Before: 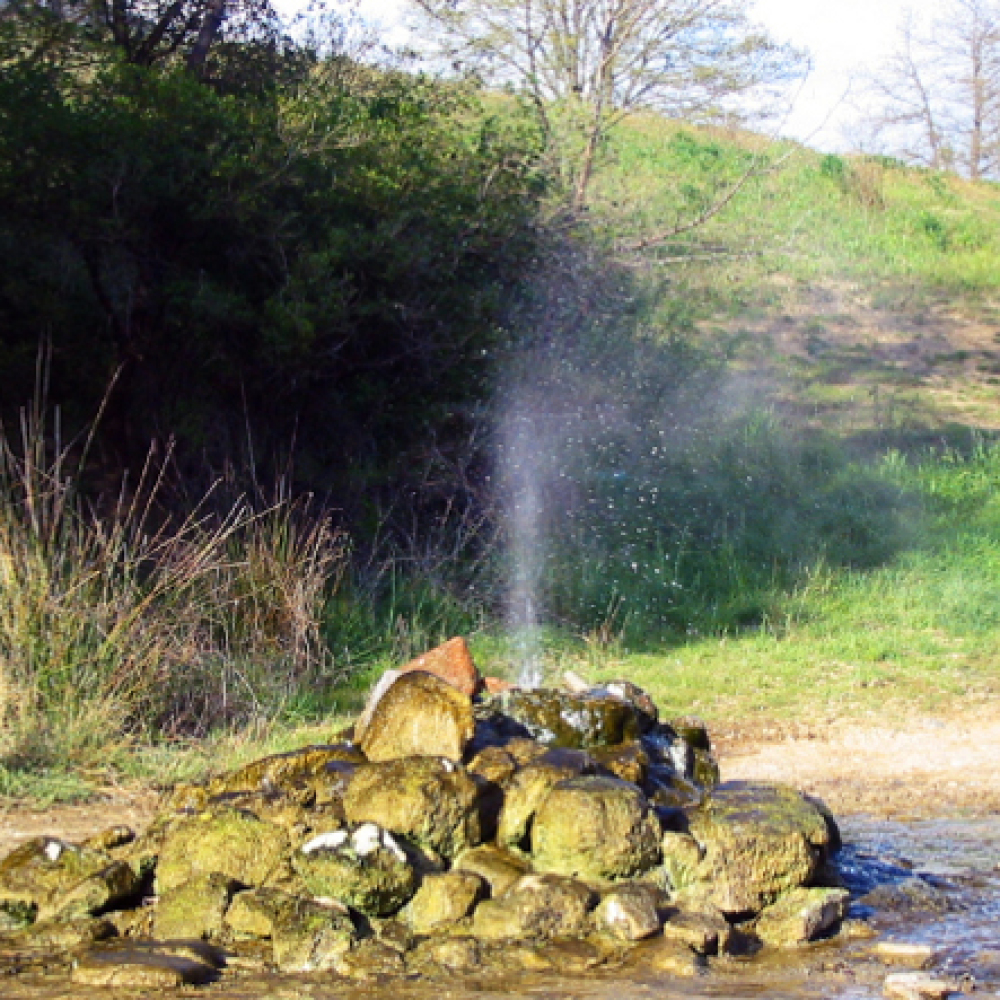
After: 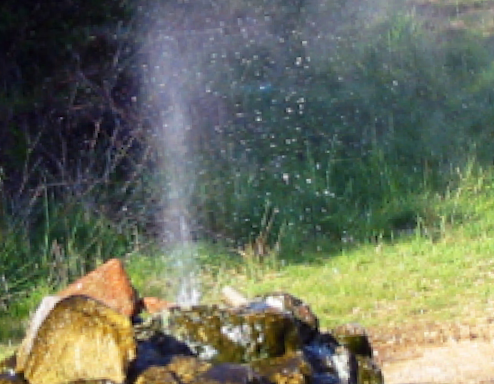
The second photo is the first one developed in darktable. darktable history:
crop: left 35.03%, top 36.625%, right 14.663%, bottom 20.057%
white balance: emerald 1
rotate and perspective: rotation -3.52°, crop left 0.036, crop right 0.964, crop top 0.081, crop bottom 0.919
